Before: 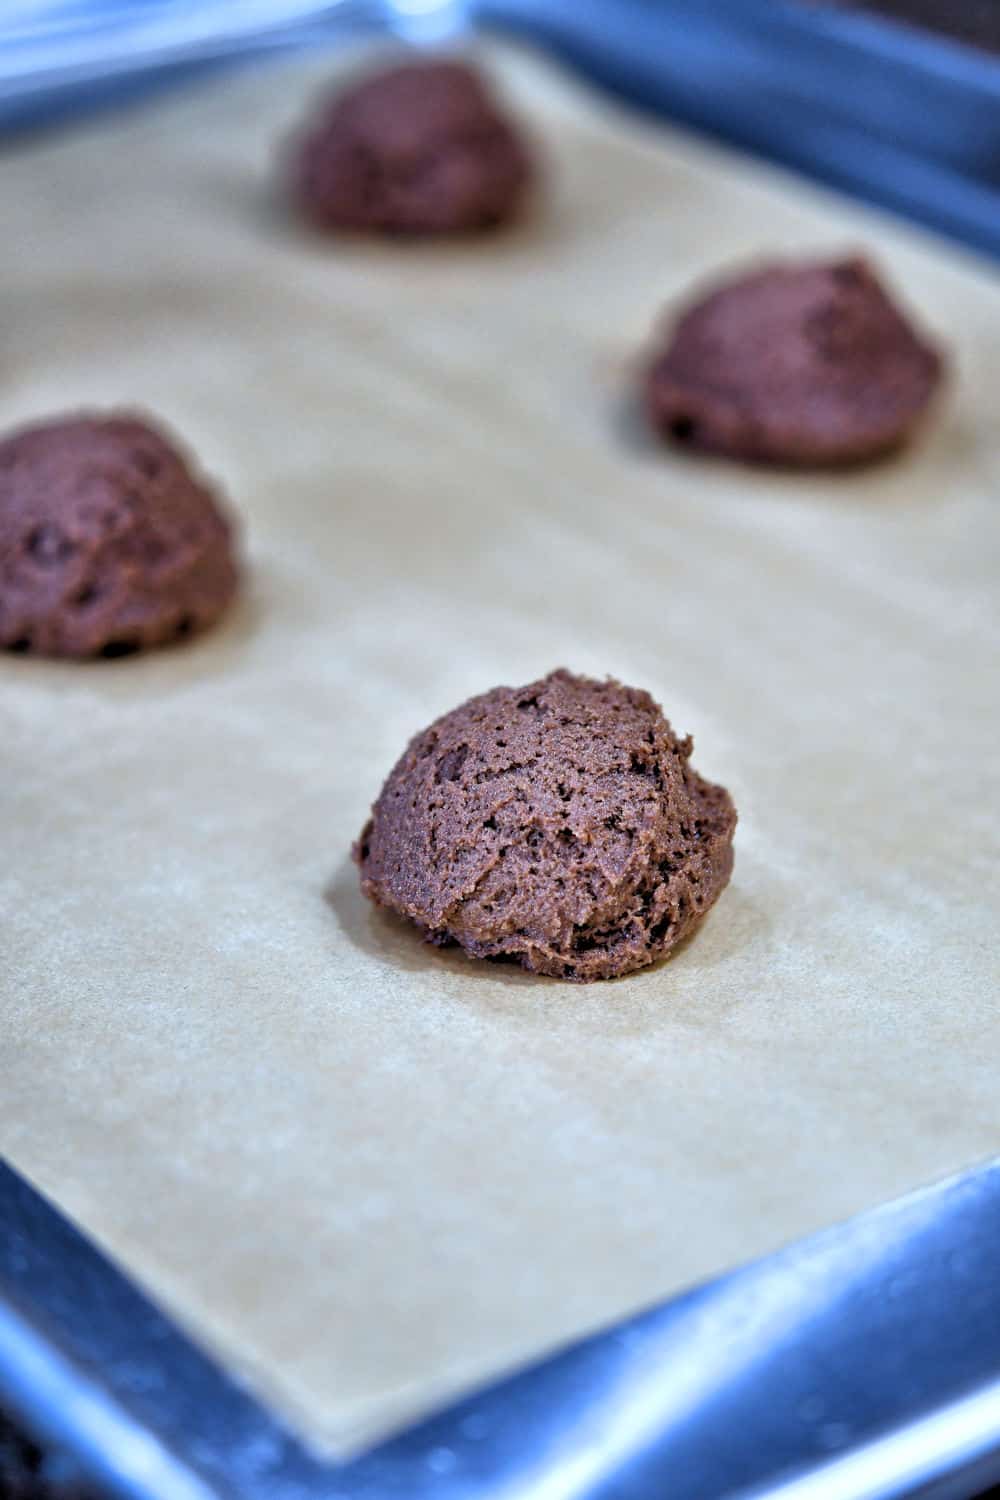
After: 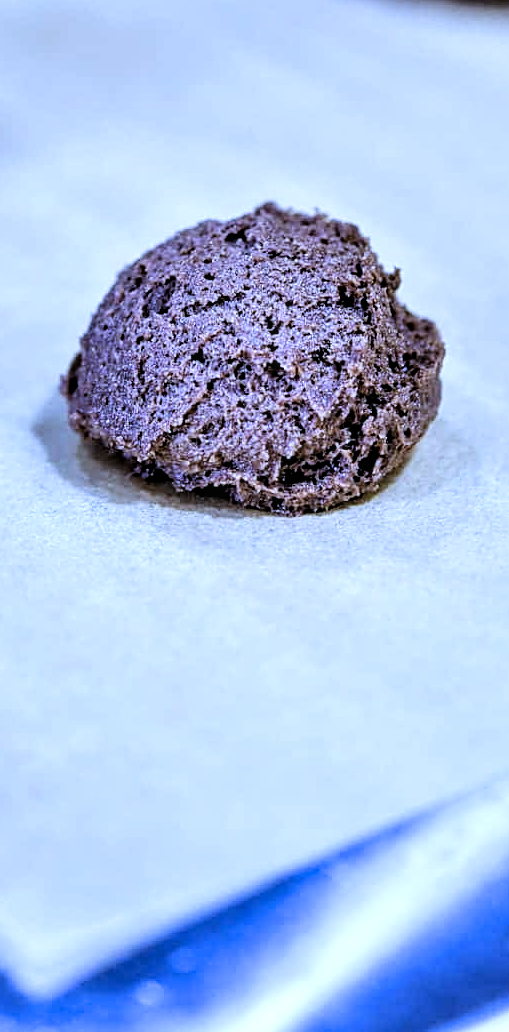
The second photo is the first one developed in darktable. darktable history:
crop and rotate: left 29.237%, top 31.152%, right 19.807%
filmic rgb: black relative exposure -5 EV, hardness 2.88, contrast 1.3, highlights saturation mix -30%
color calibration: illuminant as shot in camera, x 0.358, y 0.373, temperature 4628.91 K
white balance: red 0.871, blue 1.249
local contrast: on, module defaults
sharpen: on, module defaults
levels: mode automatic, black 0.023%, white 99.97%, levels [0.062, 0.494, 0.925]
color balance: lift [1.004, 1.002, 1.002, 0.998], gamma [1, 1.007, 1.002, 0.993], gain [1, 0.977, 1.013, 1.023], contrast -3.64%
